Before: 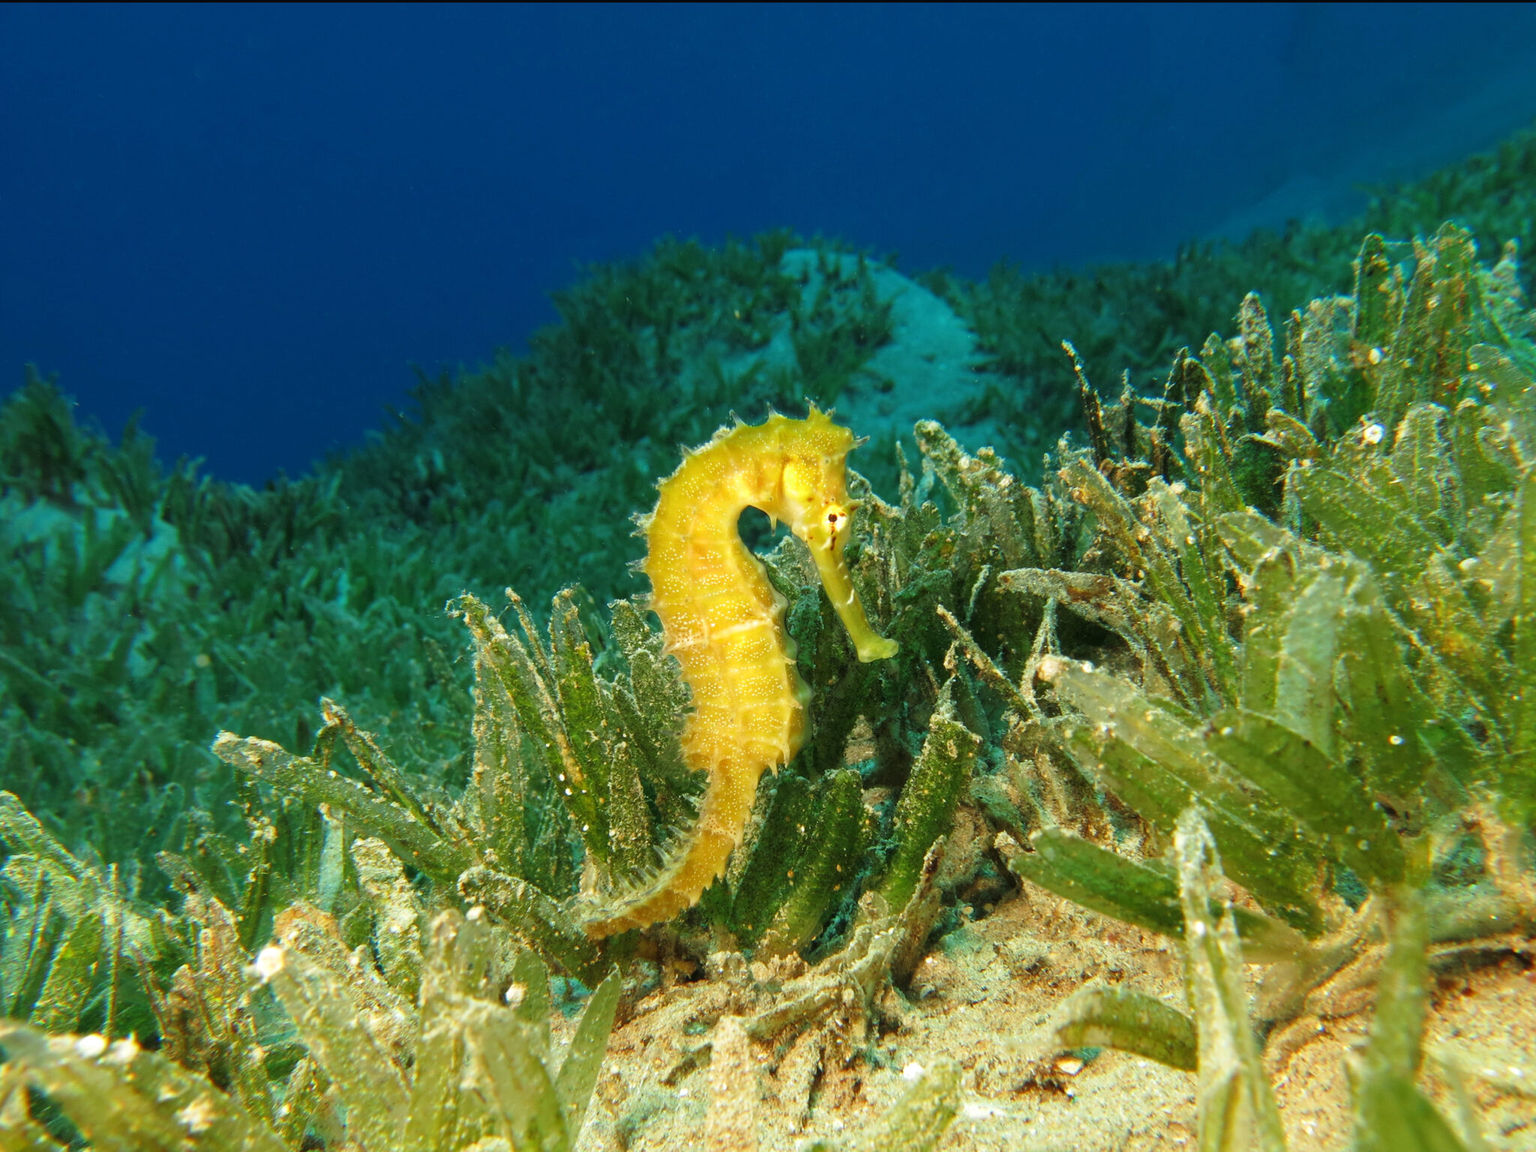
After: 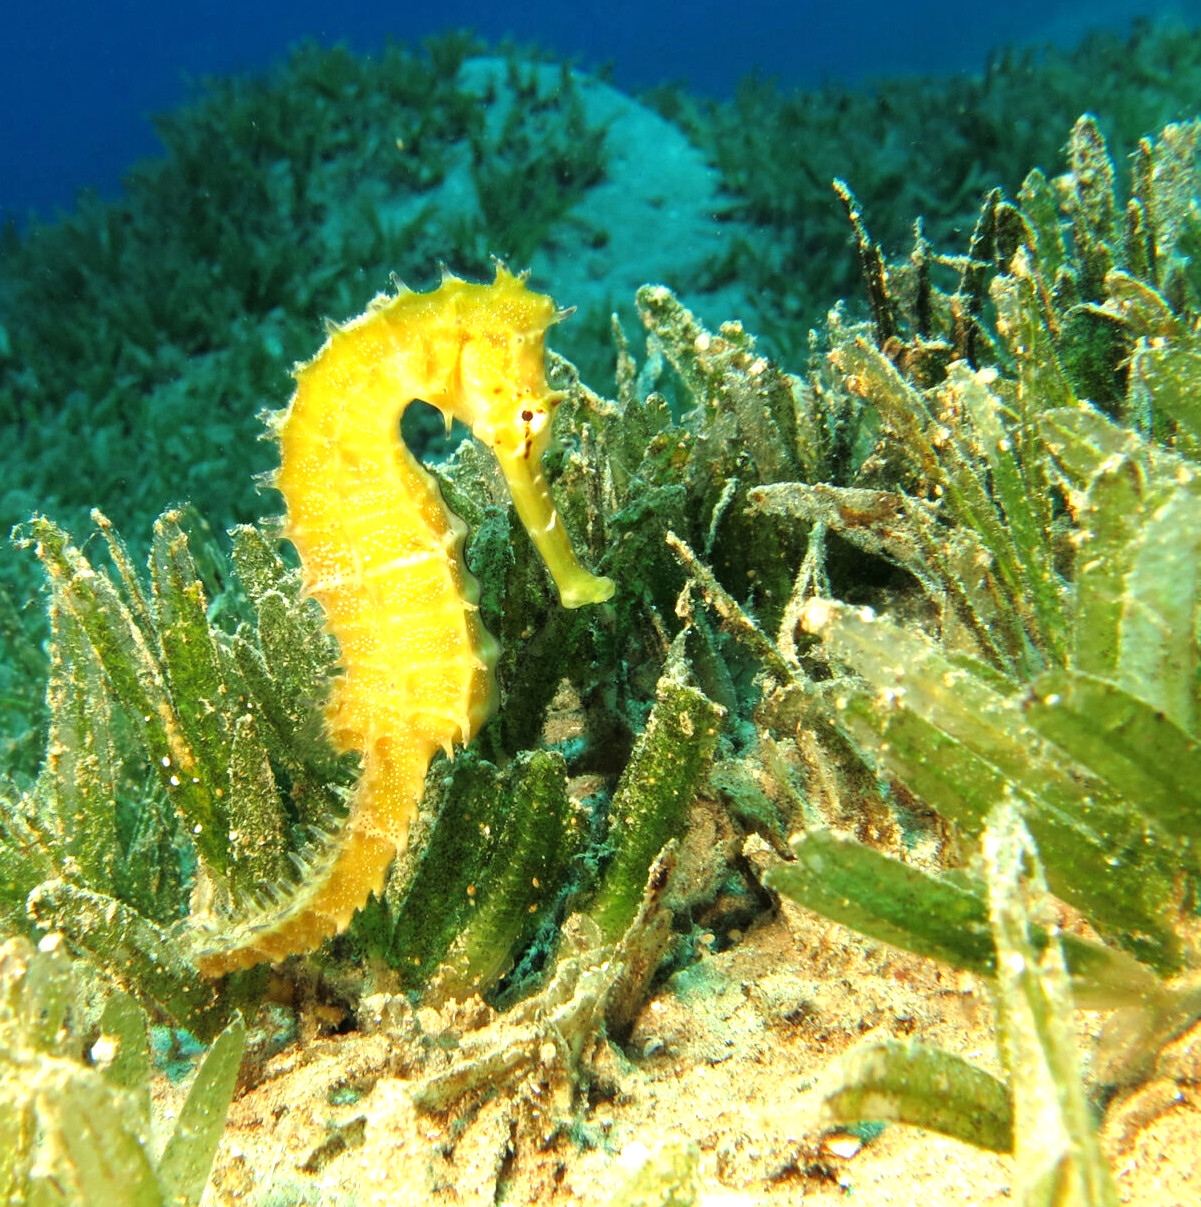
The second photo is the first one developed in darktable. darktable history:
crop and rotate: left 28.505%, top 17.953%, right 12.818%, bottom 3.462%
tone equalizer: -8 EV -0.718 EV, -7 EV -0.735 EV, -6 EV -0.593 EV, -5 EV -0.399 EV, -3 EV 0.376 EV, -2 EV 0.6 EV, -1 EV 0.674 EV, +0 EV 0.773 EV
